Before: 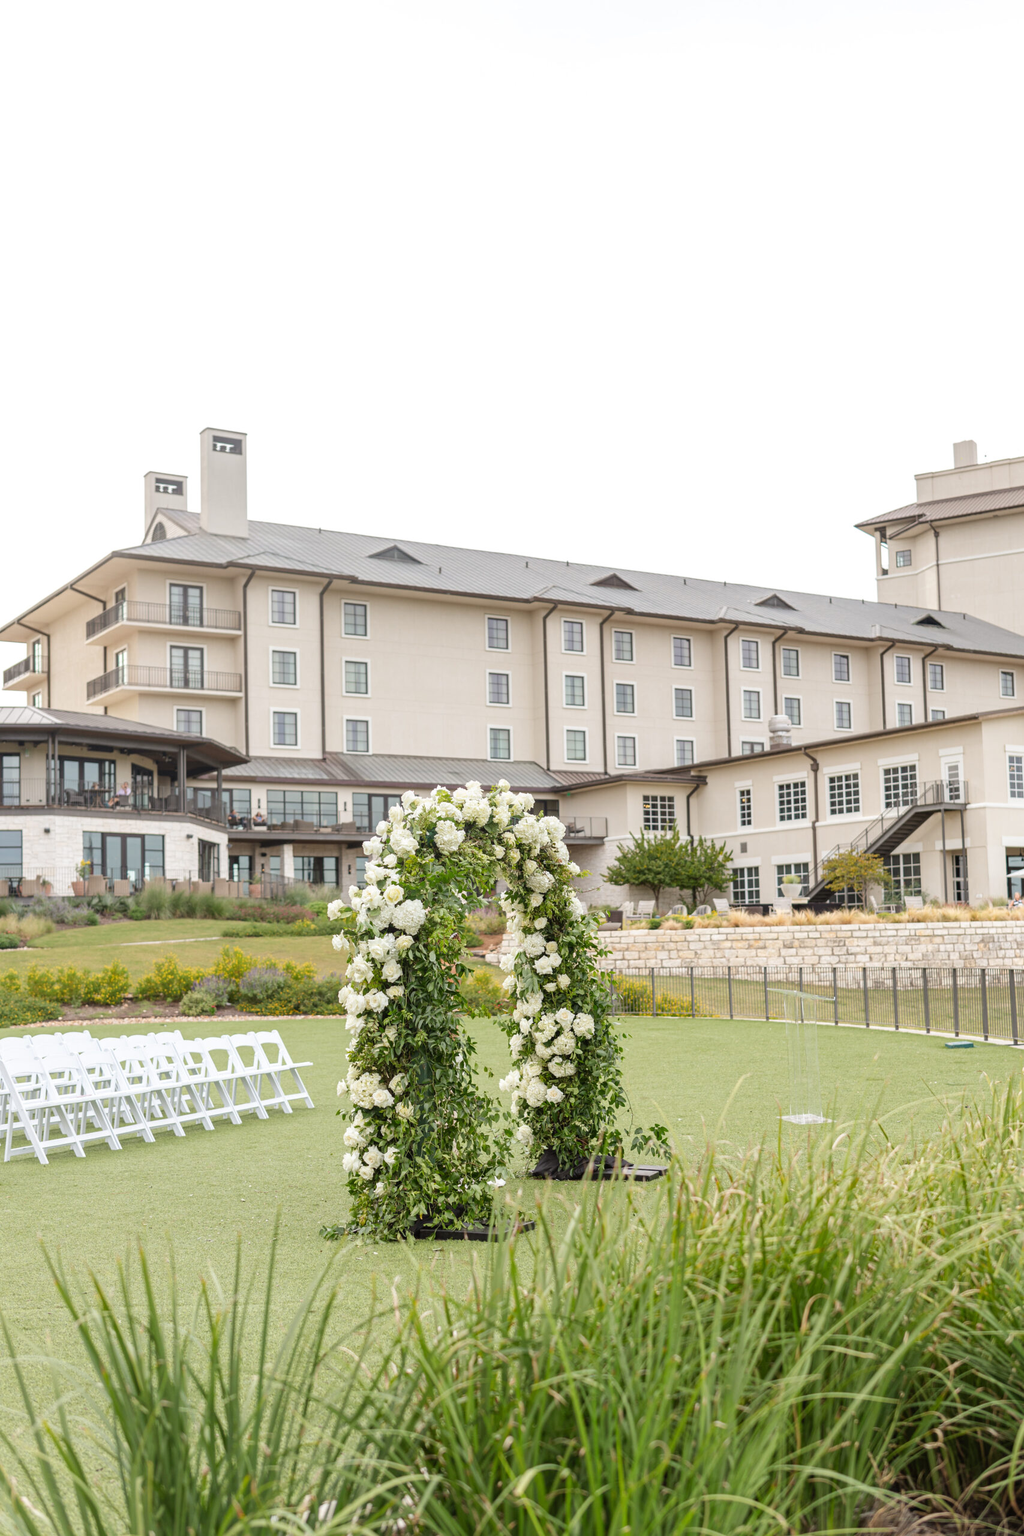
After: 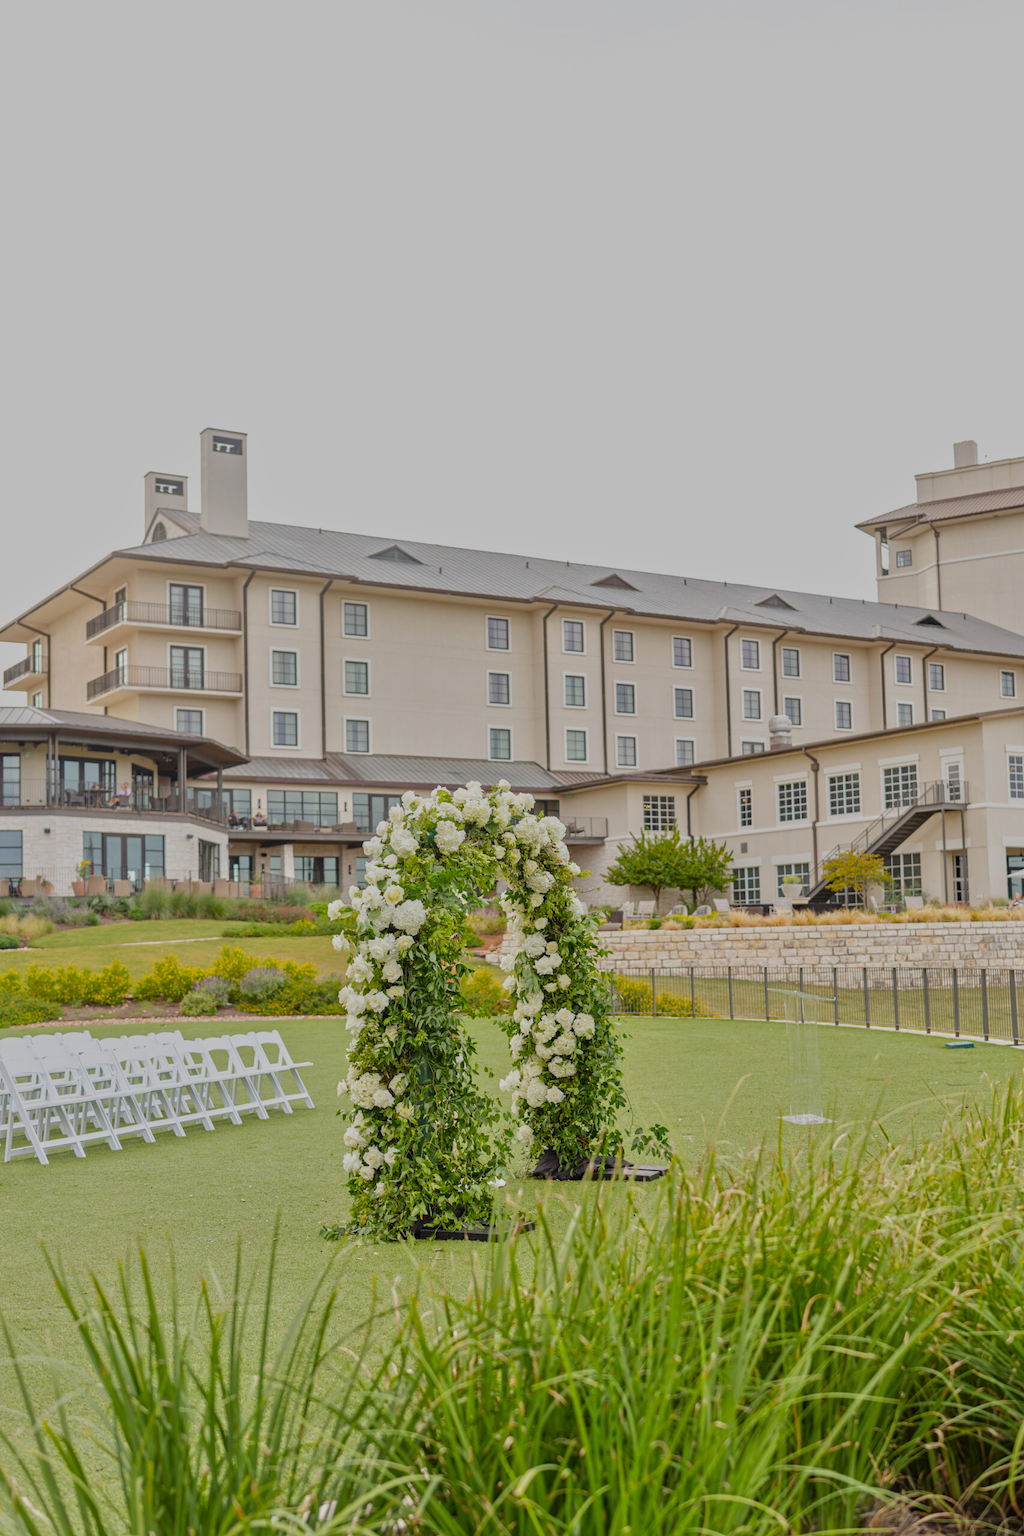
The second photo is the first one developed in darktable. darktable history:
color balance rgb: perceptual saturation grading › global saturation 30%, global vibrance 10%
tone equalizer: -8 EV -0.002 EV, -7 EV 0.005 EV, -6 EV -0.008 EV, -5 EV 0.007 EV, -4 EV -0.042 EV, -3 EV -0.233 EV, -2 EV -0.662 EV, -1 EV -0.983 EV, +0 EV -0.969 EV, smoothing diameter 2%, edges refinement/feathering 20, mask exposure compensation -1.57 EV, filter diffusion 5
